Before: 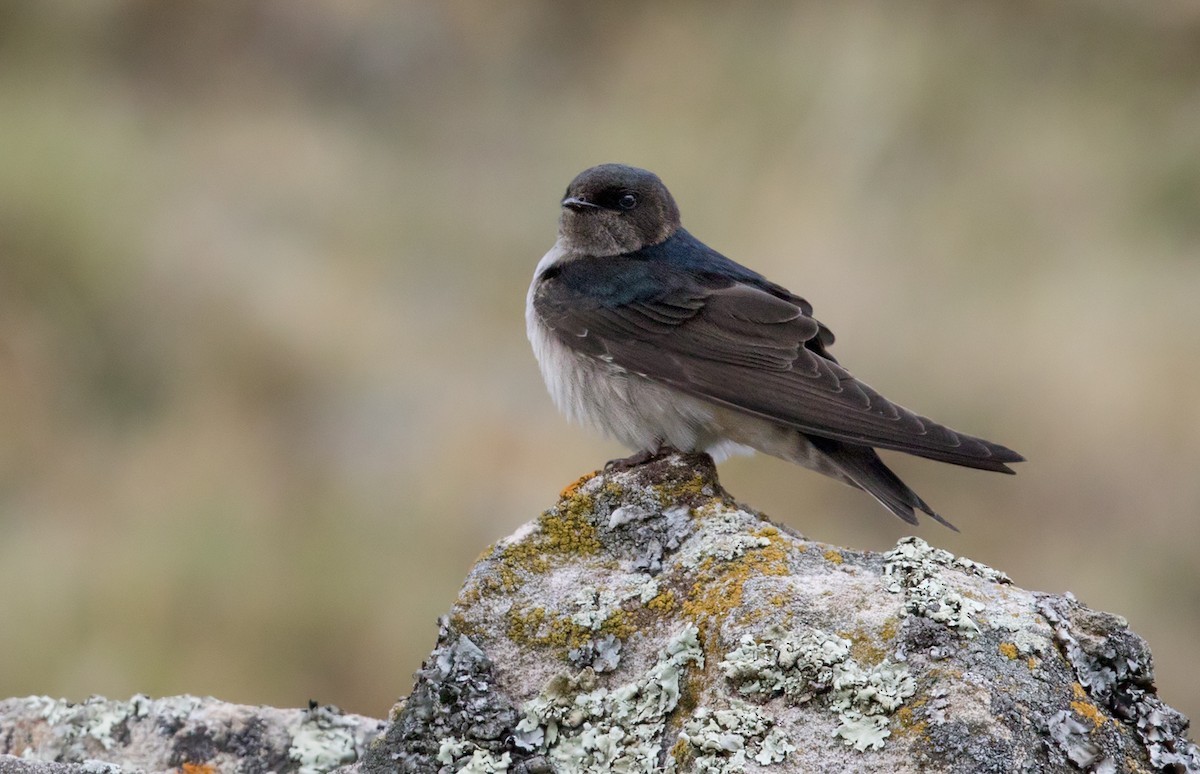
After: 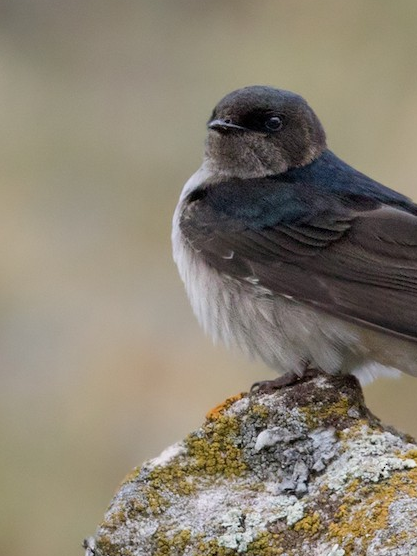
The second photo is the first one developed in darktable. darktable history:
crop and rotate: left 29.546%, top 10.194%, right 35.675%, bottom 17.883%
